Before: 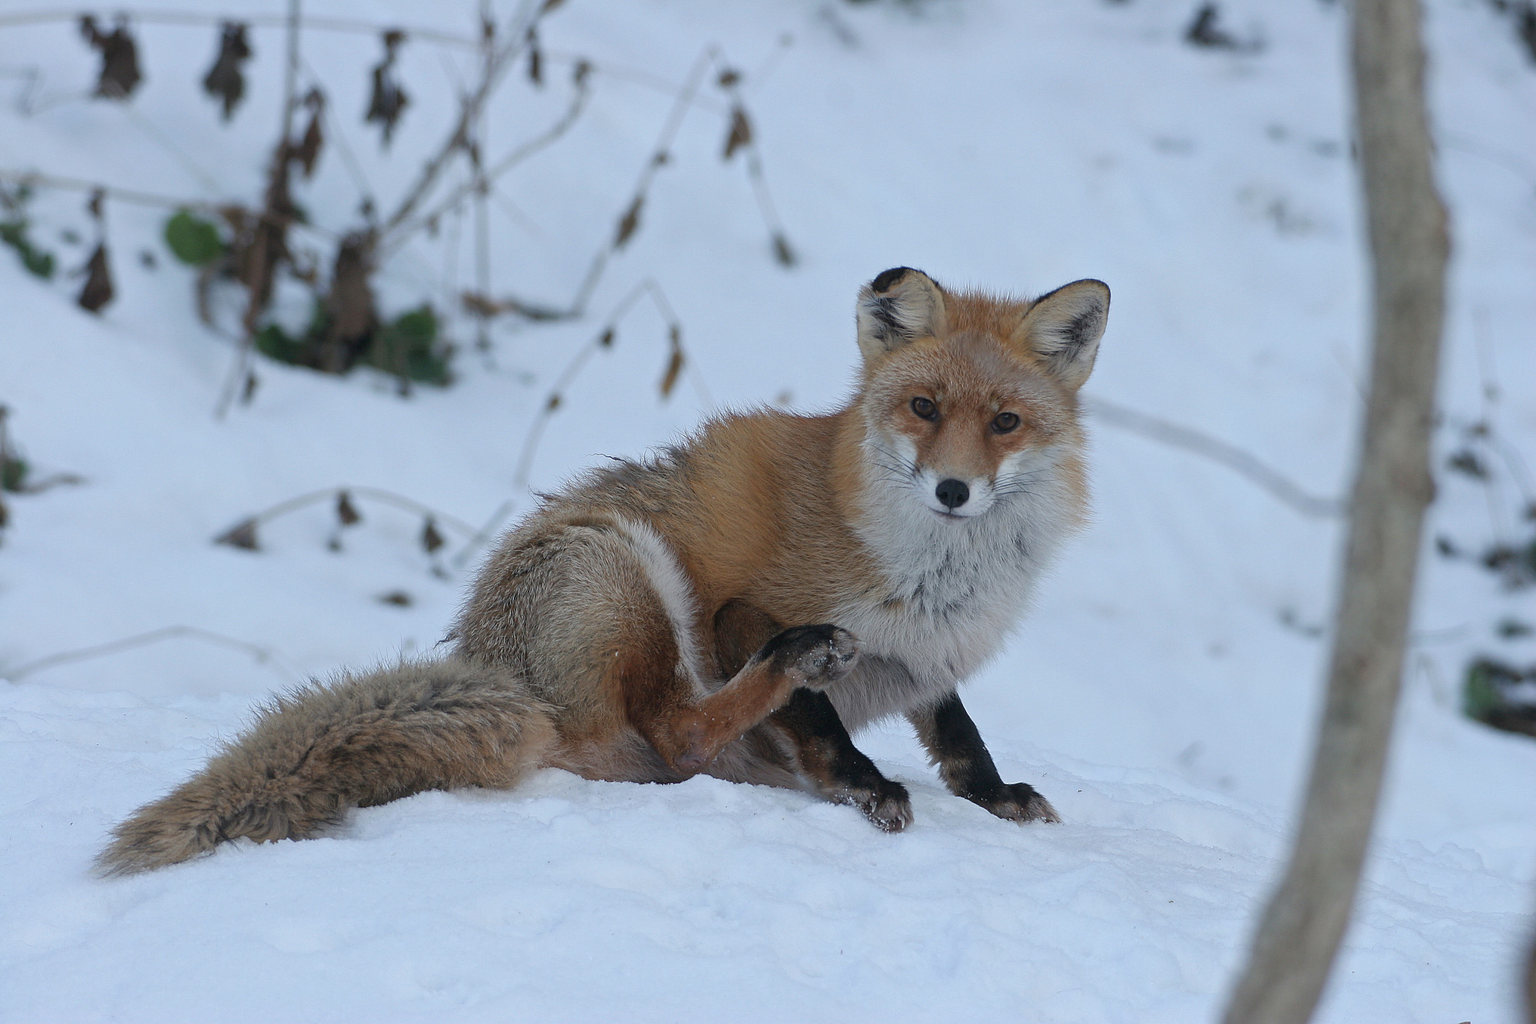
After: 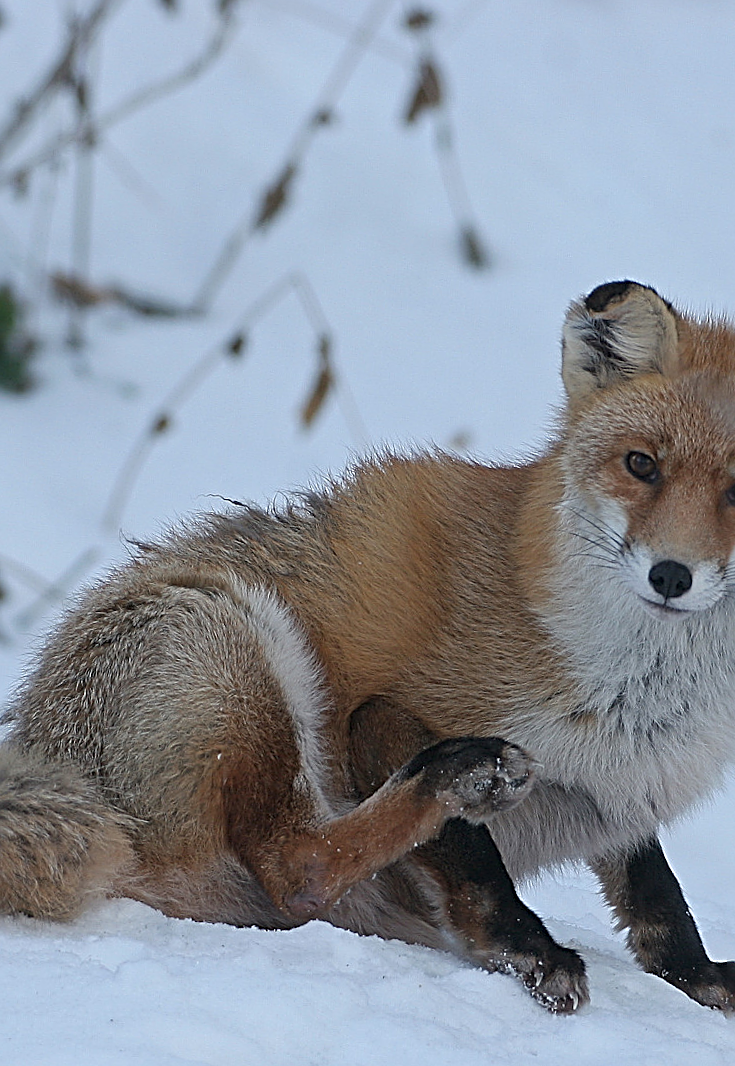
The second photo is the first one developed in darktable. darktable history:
rotate and perspective: rotation 4.1°, automatic cropping off
sharpen: radius 3.025, amount 0.757
crop and rotate: left 29.476%, top 10.214%, right 35.32%, bottom 17.333%
